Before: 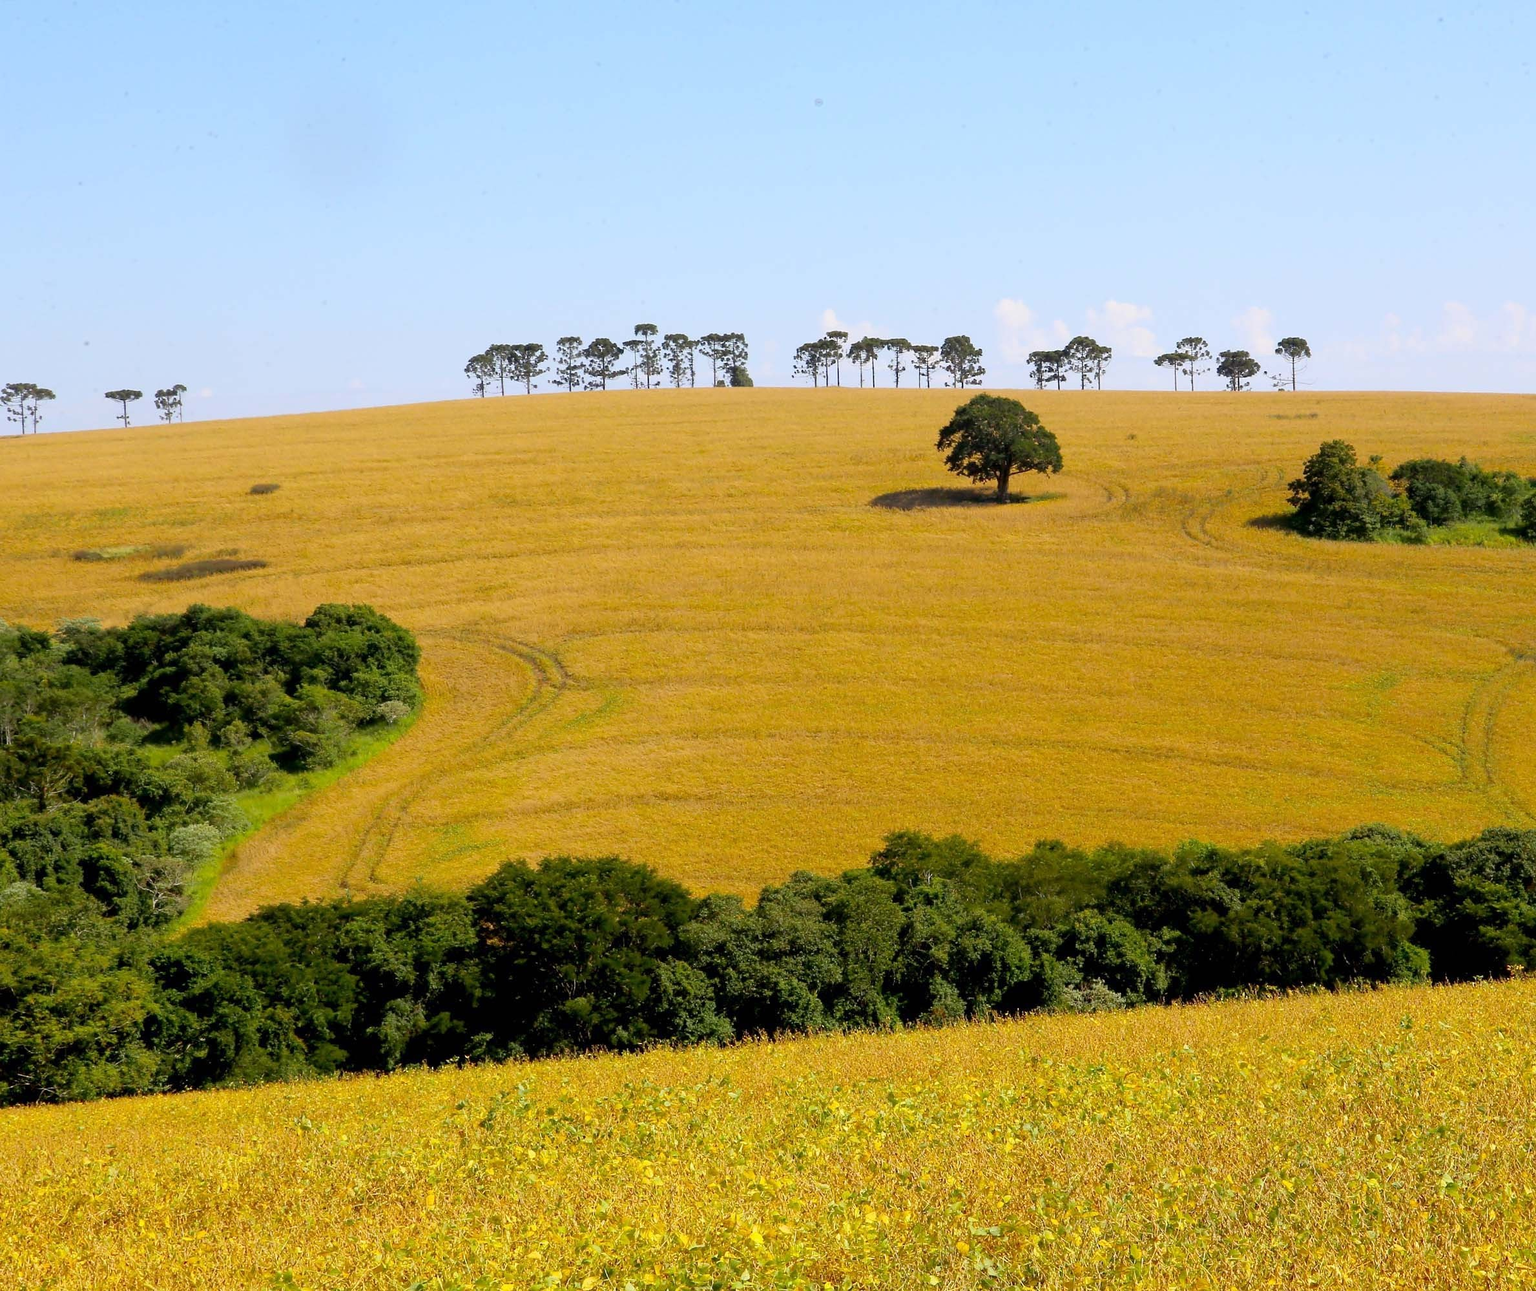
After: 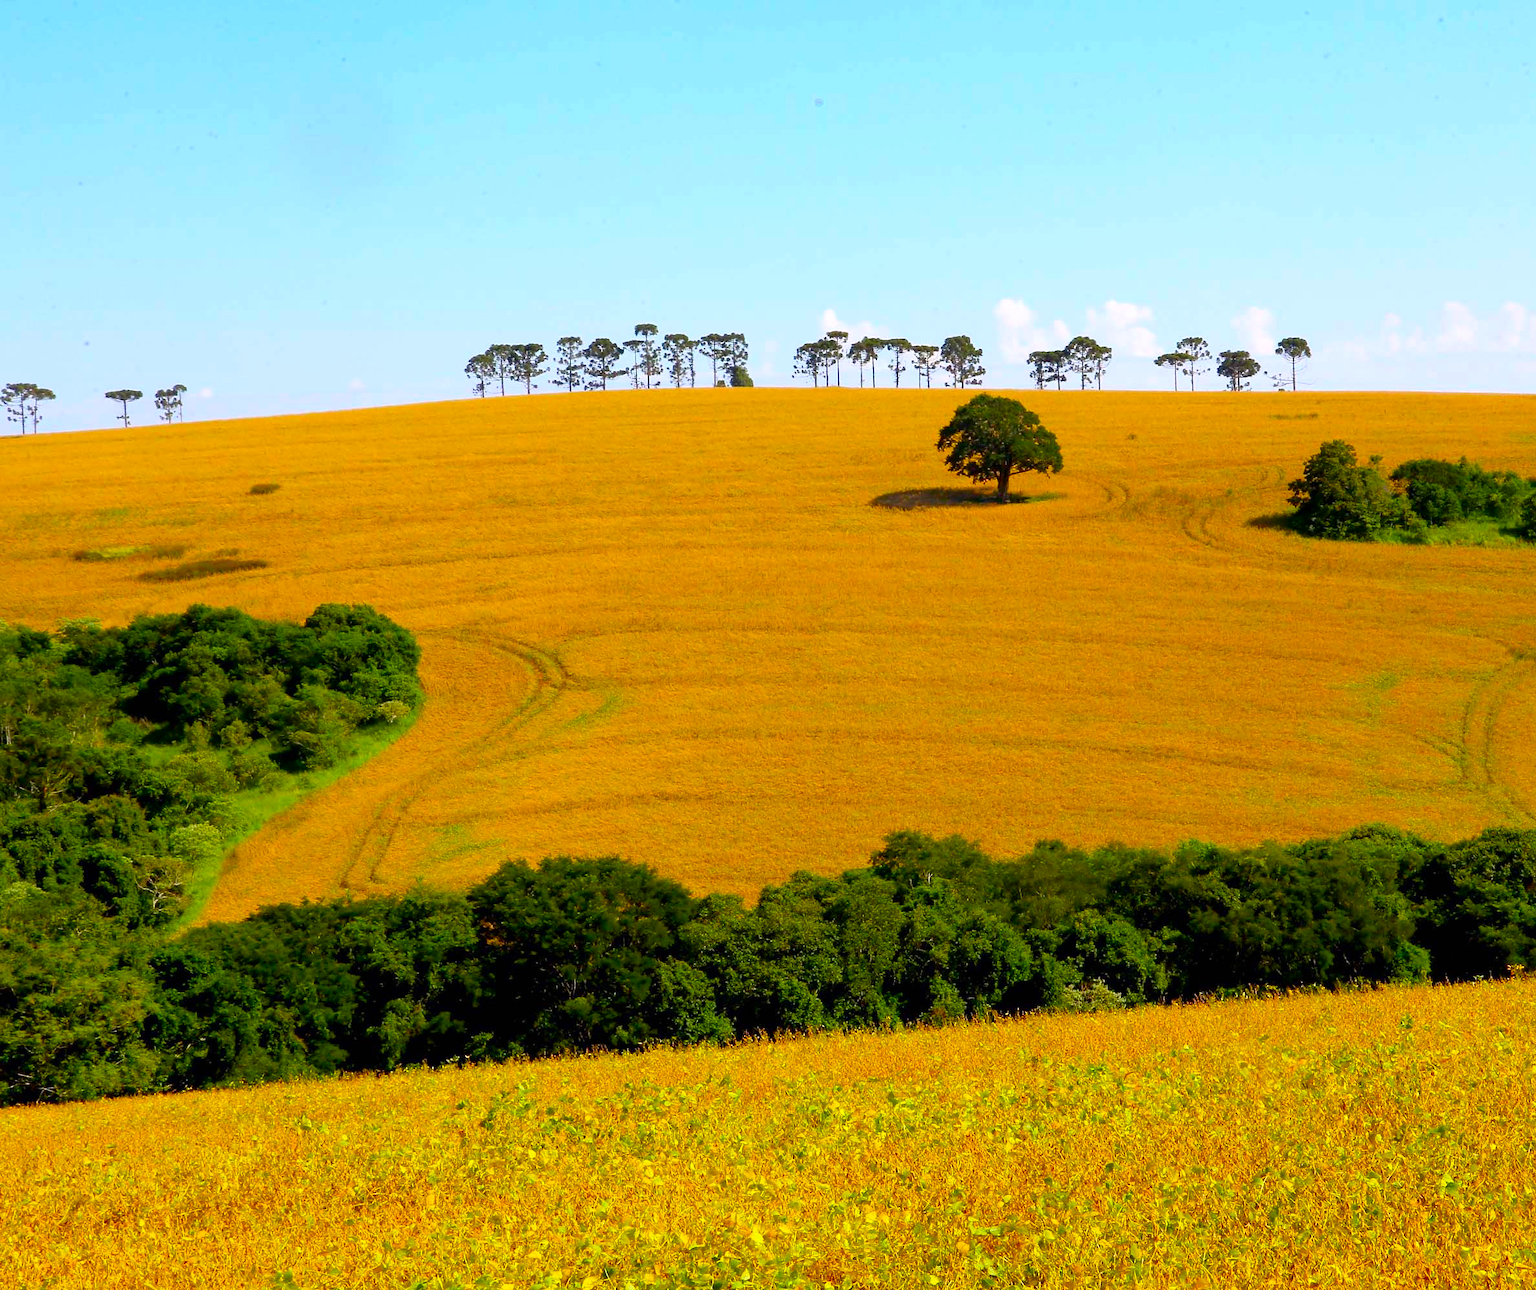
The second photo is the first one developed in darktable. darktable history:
color balance rgb: linear chroma grading › shadows 16%, perceptual saturation grading › global saturation 8%, perceptual saturation grading › shadows 4%, perceptual brilliance grading › global brilliance 2%, perceptual brilliance grading › highlights 8%, perceptual brilliance grading › shadows -4%, global vibrance 16%, saturation formula JzAzBz (2021)
contrast brightness saturation: saturation 0.5
